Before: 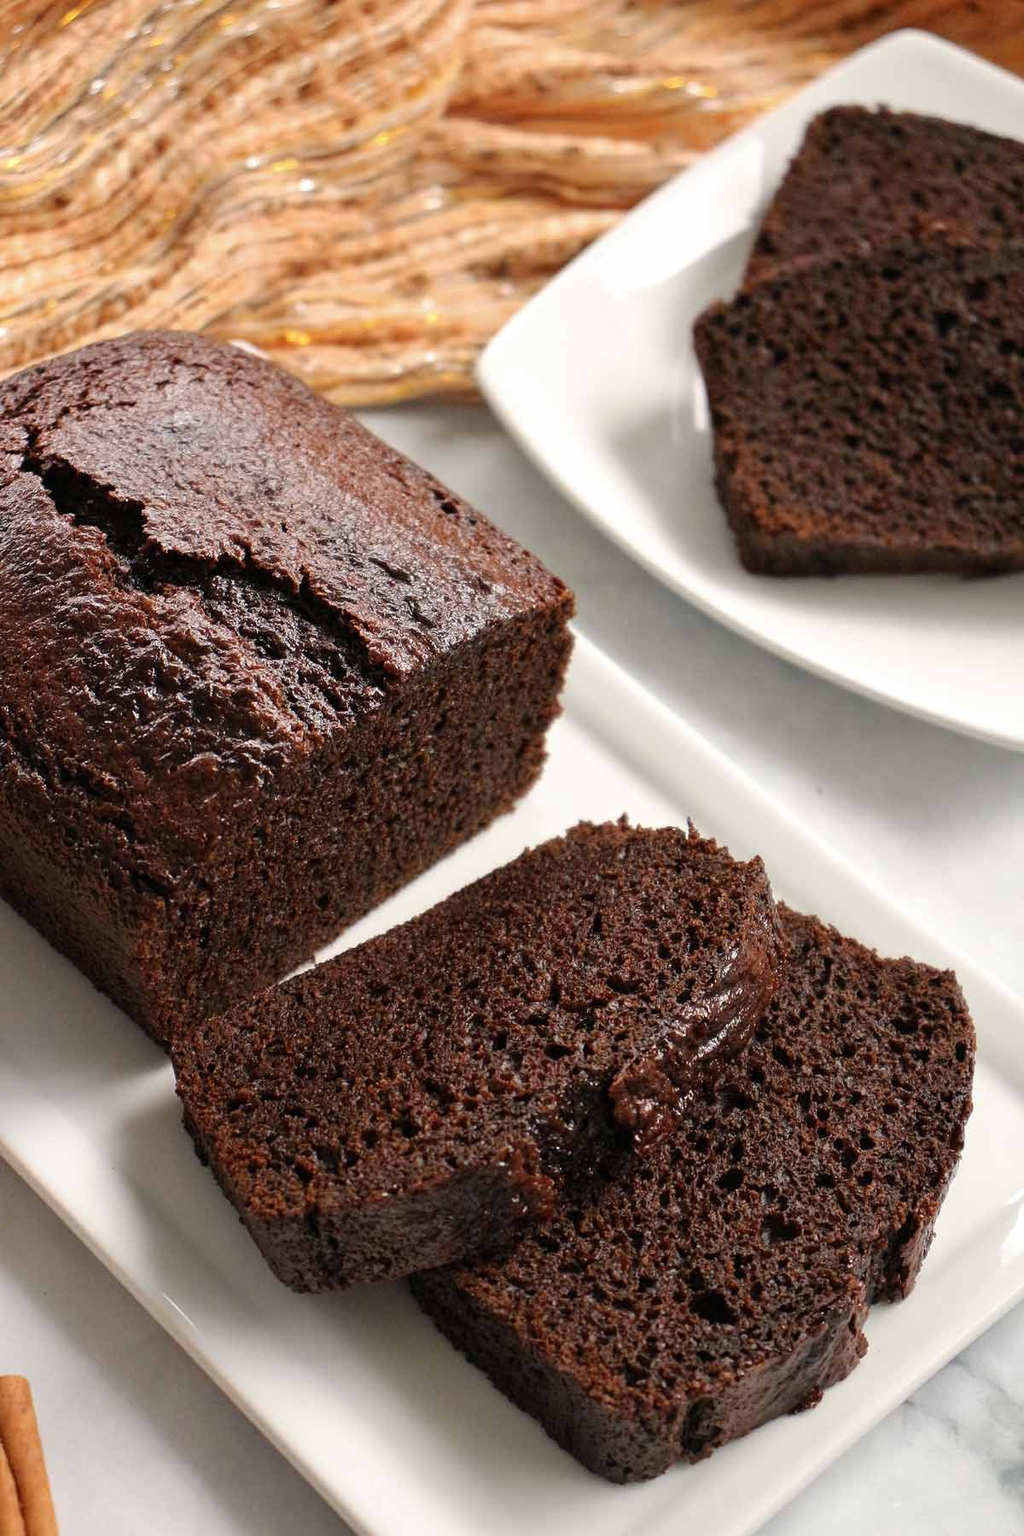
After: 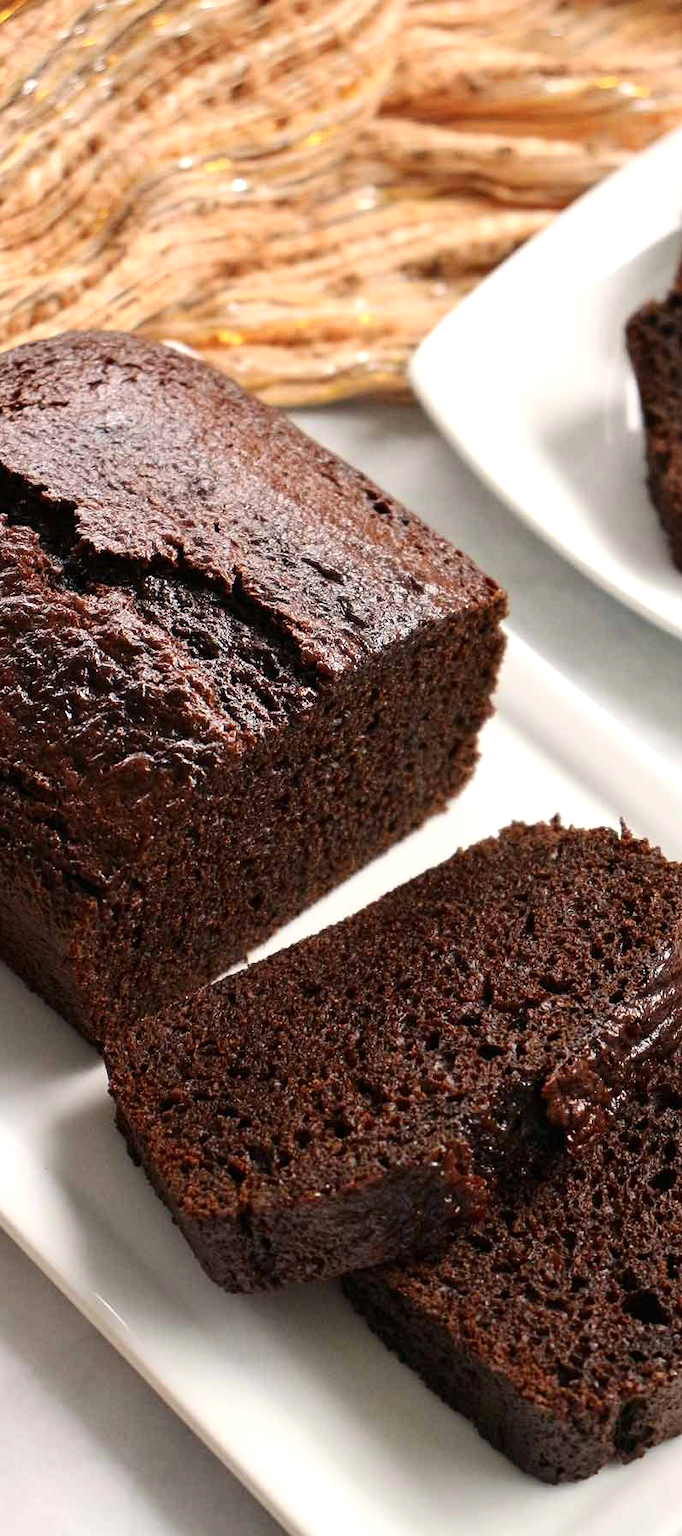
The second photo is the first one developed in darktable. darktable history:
crop and rotate: left 6.617%, right 26.717%
levels: levels [0, 0.476, 0.951]
contrast brightness saturation: contrast 0.14
